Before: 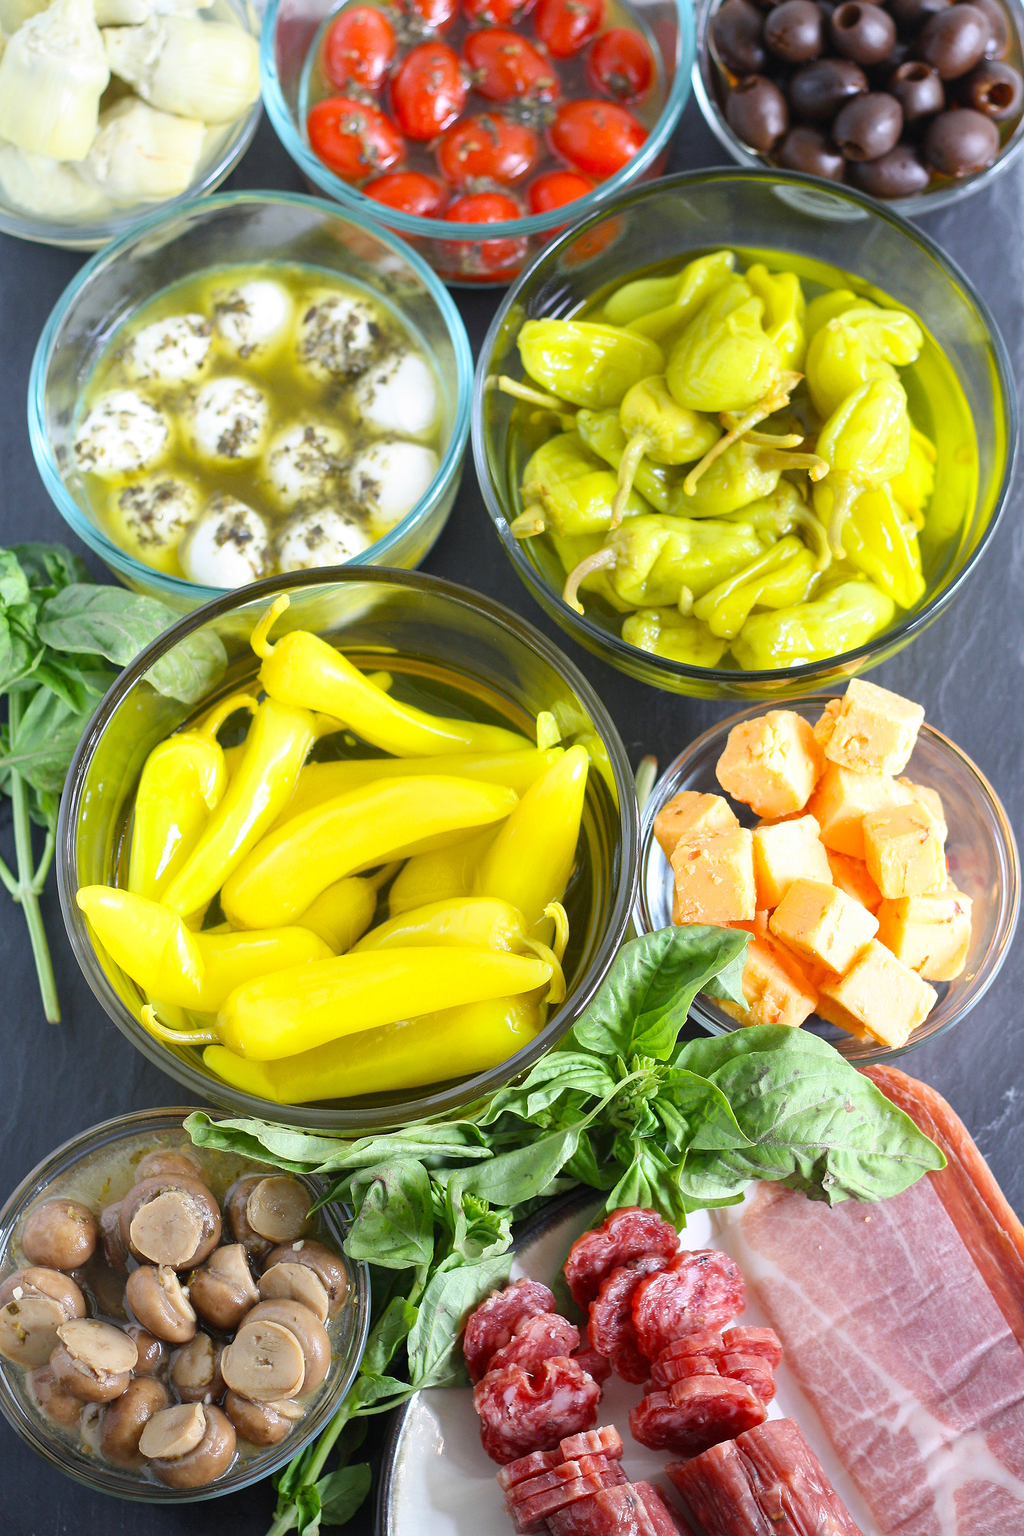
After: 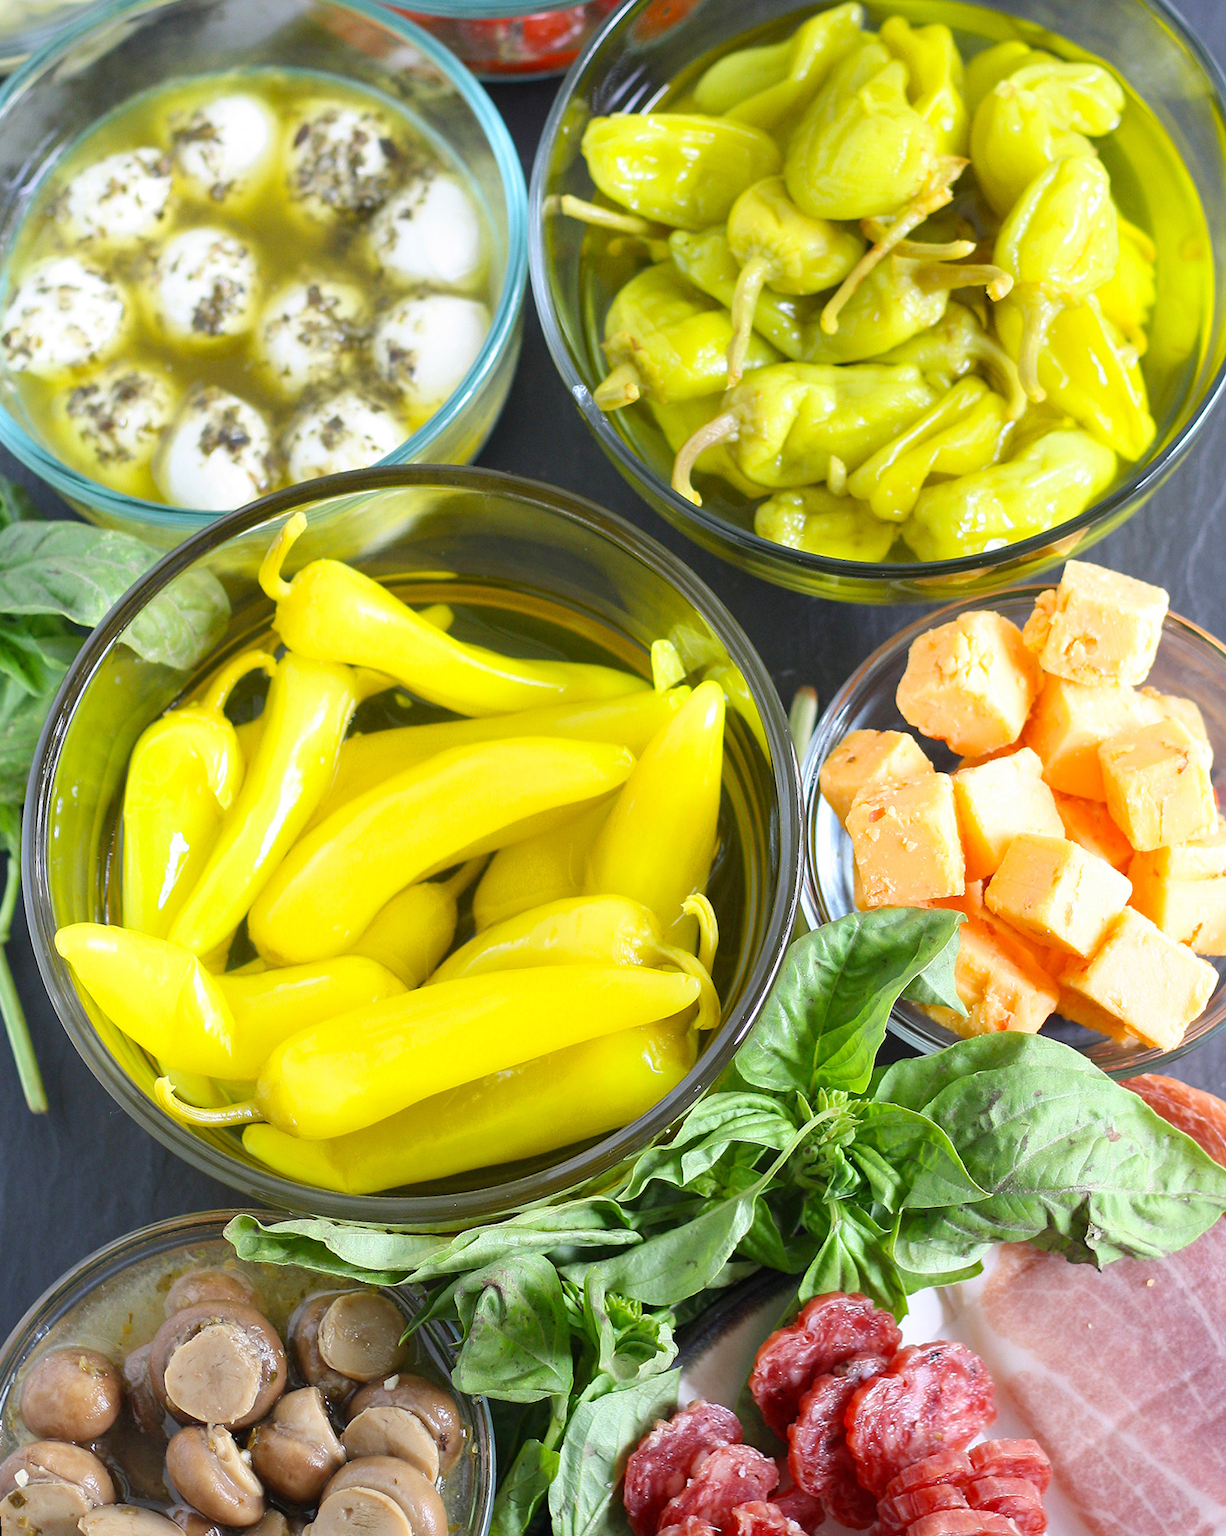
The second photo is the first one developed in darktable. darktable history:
rotate and perspective: rotation -4.86°, automatic cropping off
white balance: emerald 1
crop: left 9.712%, top 16.928%, right 10.845%, bottom 12.332%
